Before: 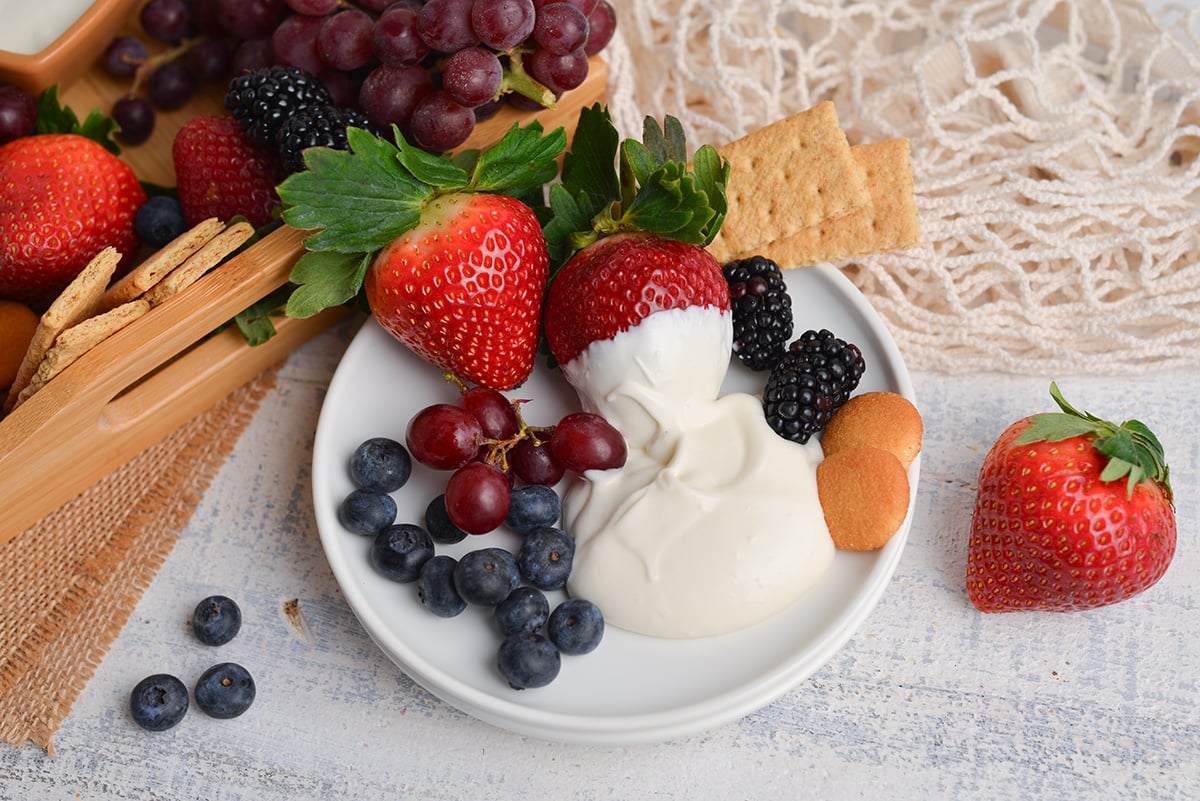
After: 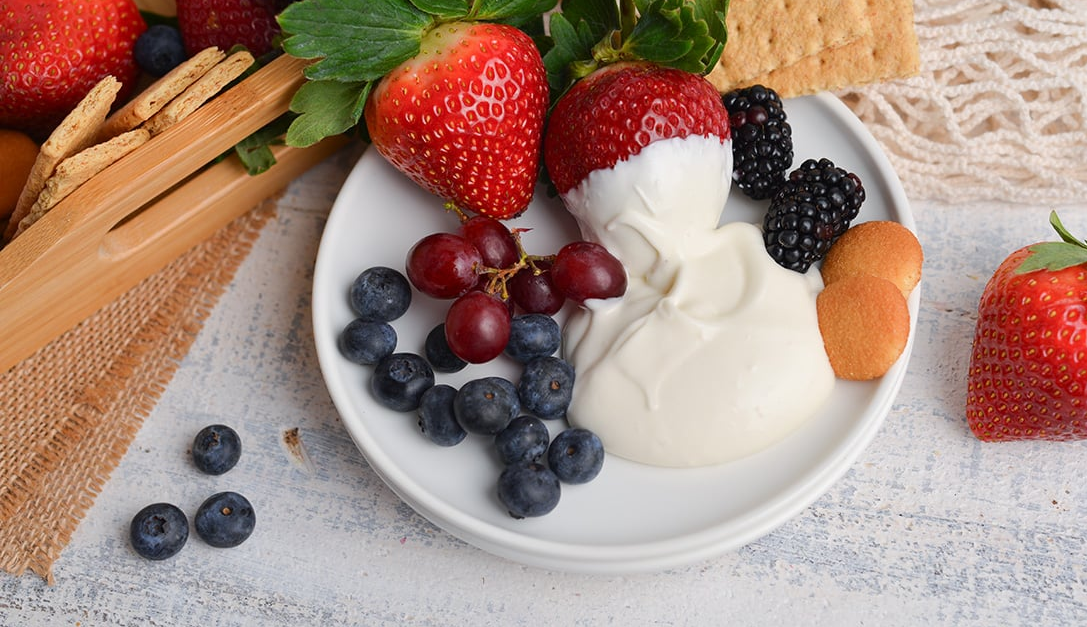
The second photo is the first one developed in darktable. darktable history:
crop: top 21.39%, right 9.416%, bottom 0.222%
